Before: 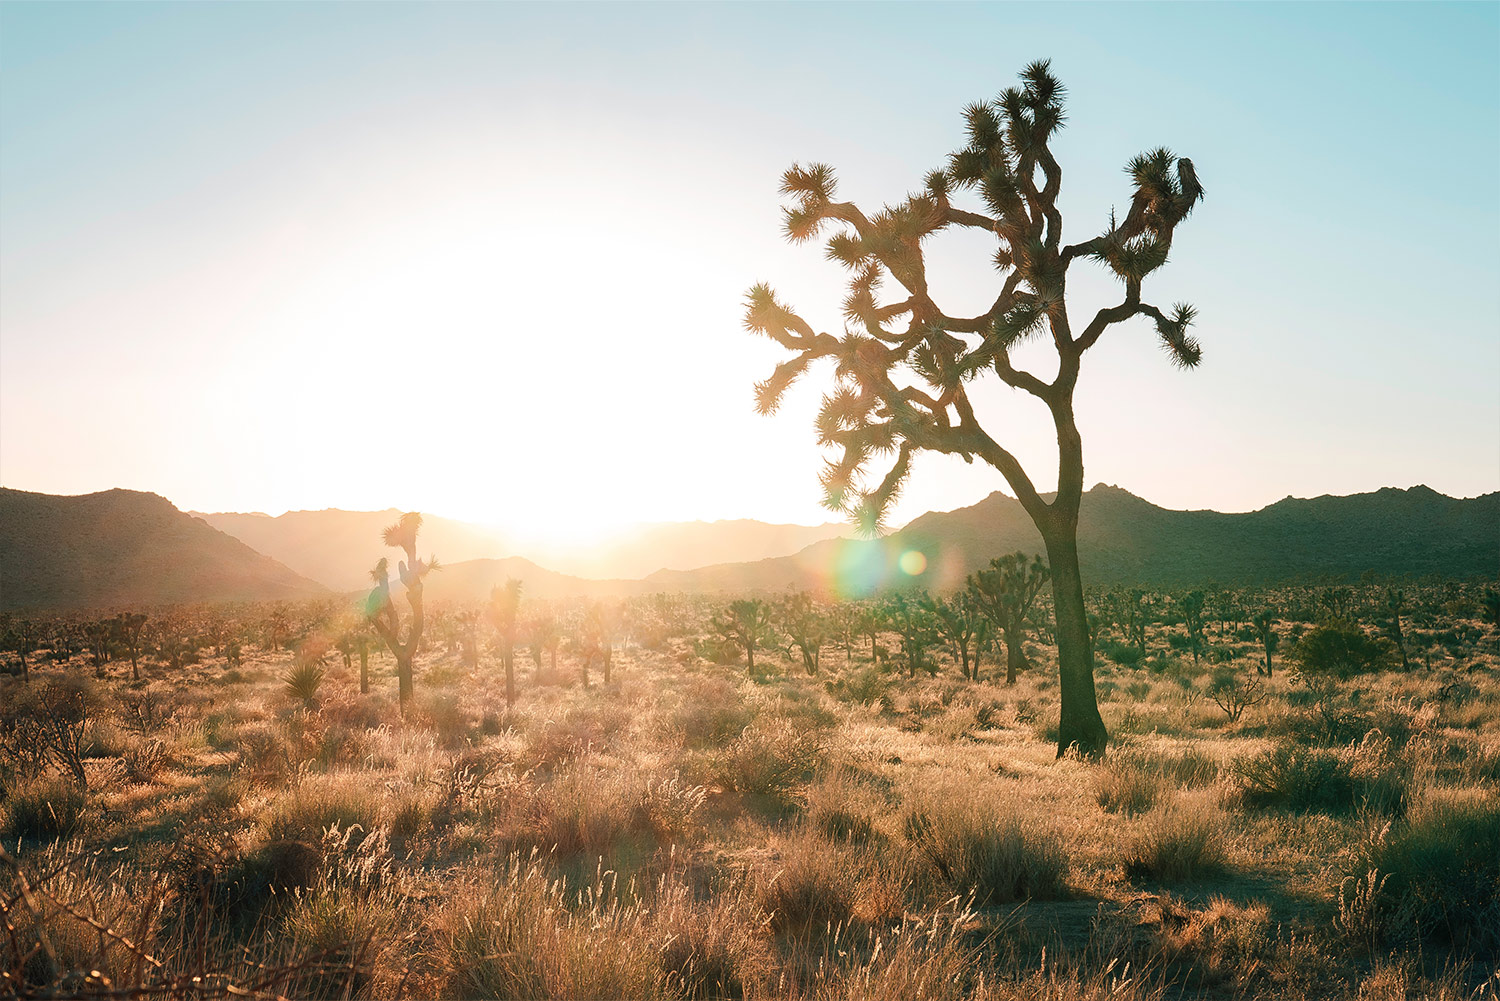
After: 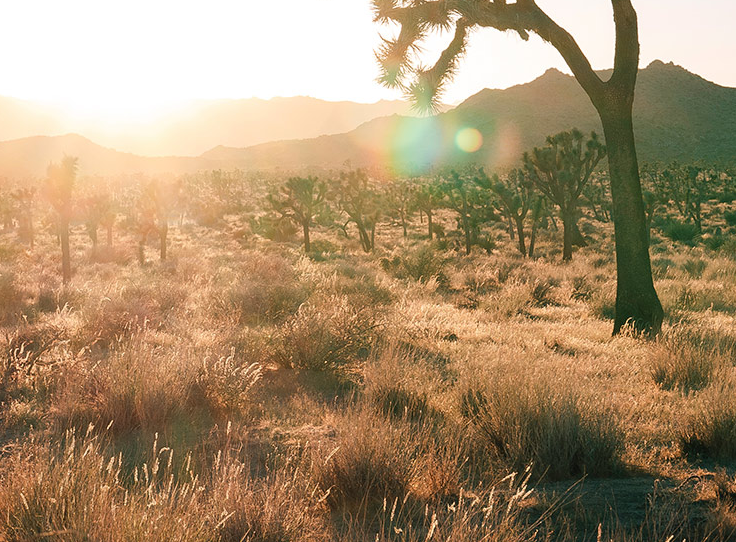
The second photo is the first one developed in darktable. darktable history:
crop: left 29.639%, top 42.281%, right 21.24%, bottom 3.486%
